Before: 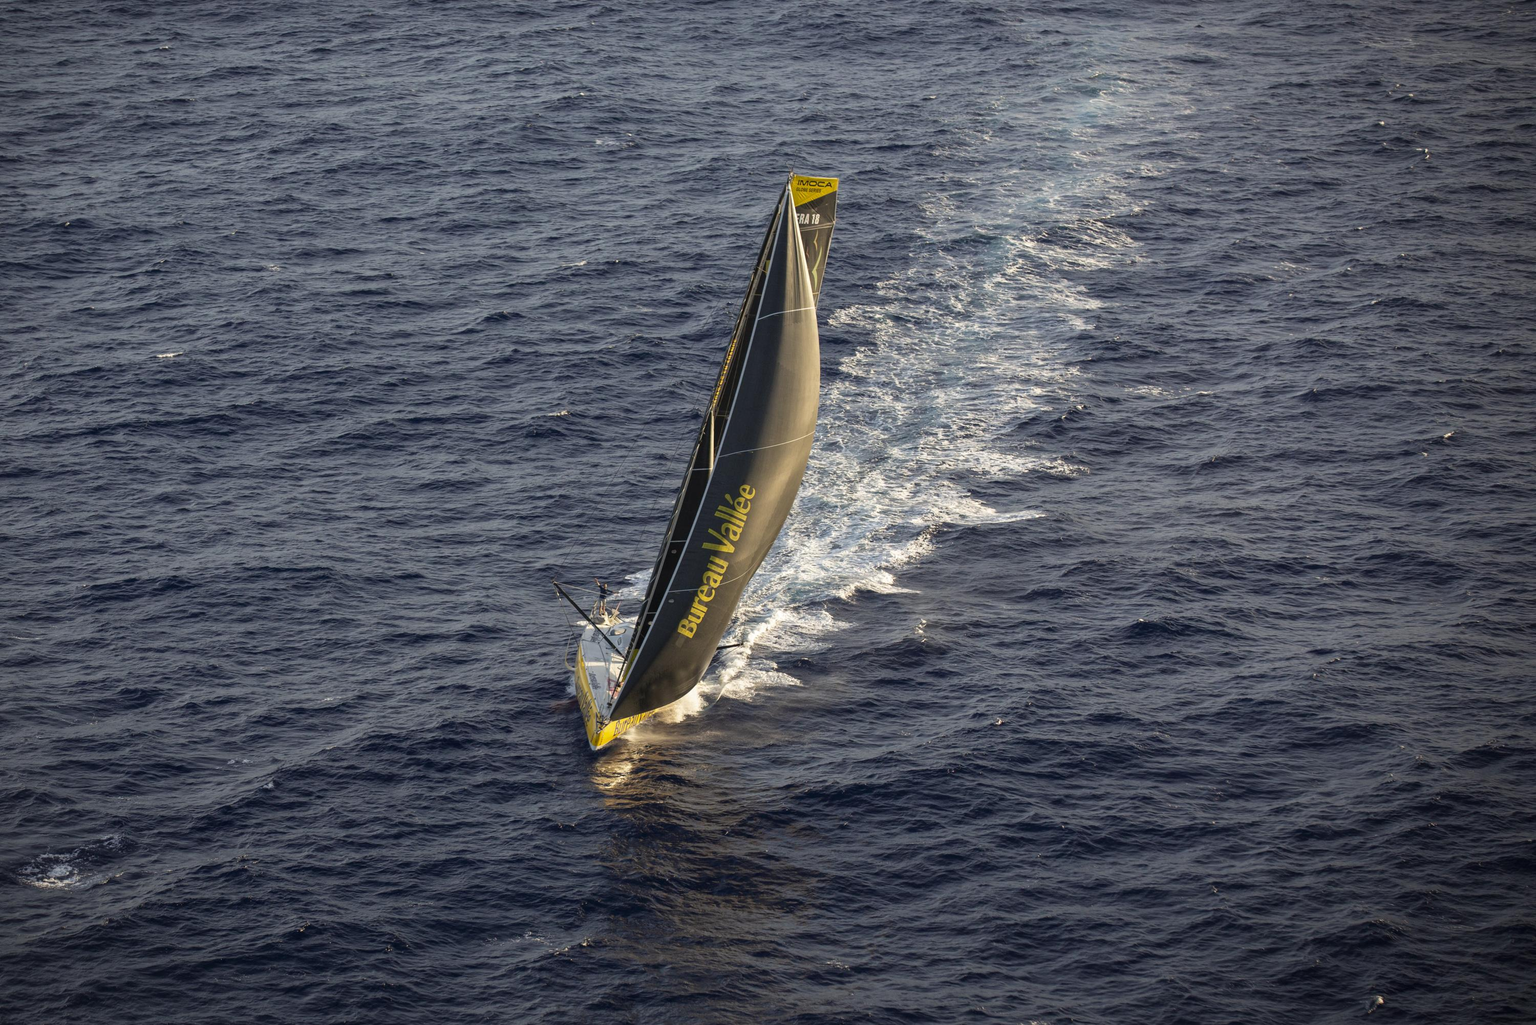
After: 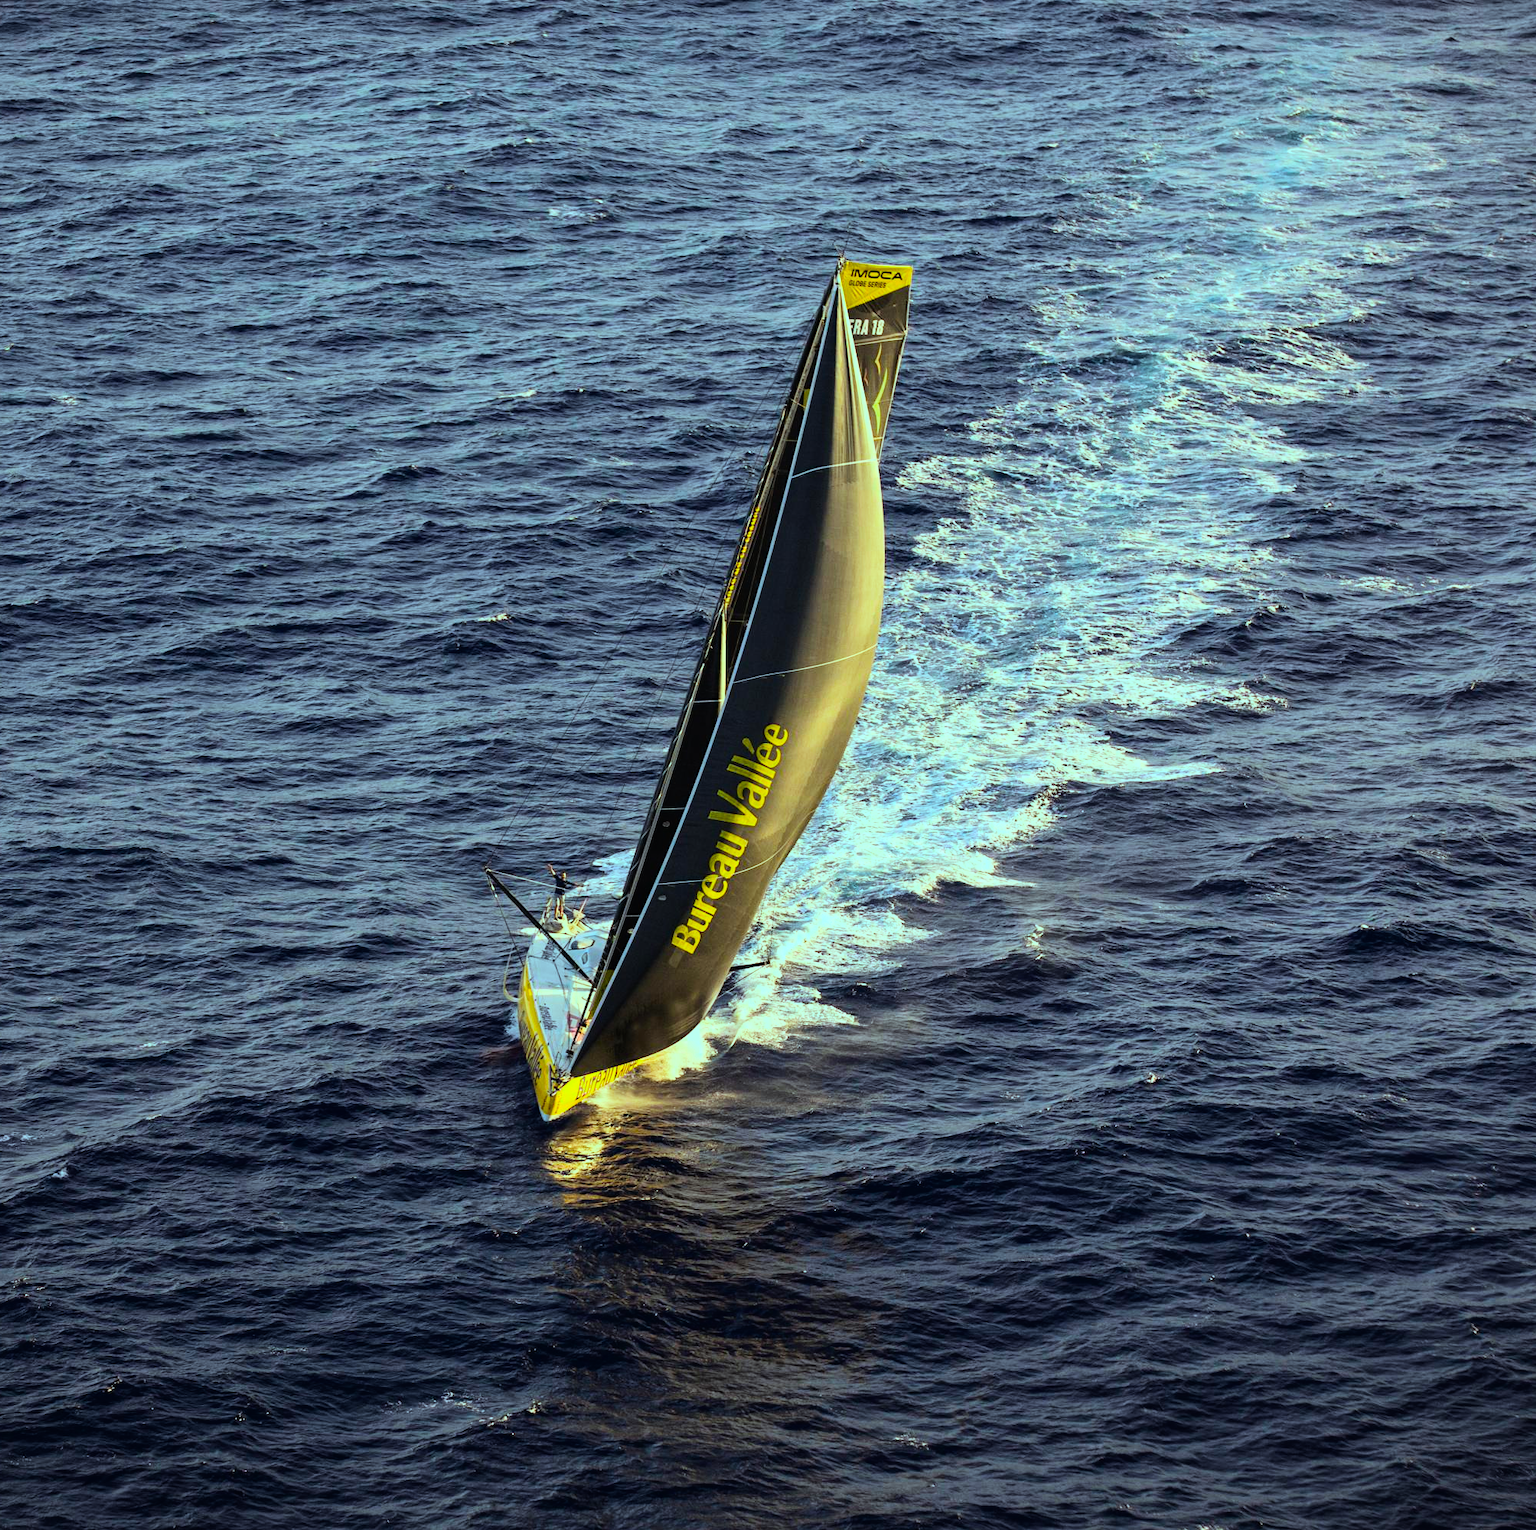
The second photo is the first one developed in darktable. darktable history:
crop and rotate: left 14.899%, right 18.188%
contrast brightness saturation: contrast 0.036, saturation 0.07
exposure: black level correction 0, exposure -0.715 EV, compensate highlight preservation false
base curve: curves: ch0 [(0, 0) (0.007, 0.004) (0.027, 0.03) (0.046, 0.07) (0.207, 0.54) (0.442, 0.872) (0.673, 0.972) (1, 1)]
color balance rgb: highlights gain › chroma 5.369%, highlights gain › hue 196.44°, perceptual saturation grading › global saturation 19.958%, global vibrance 45.704%
